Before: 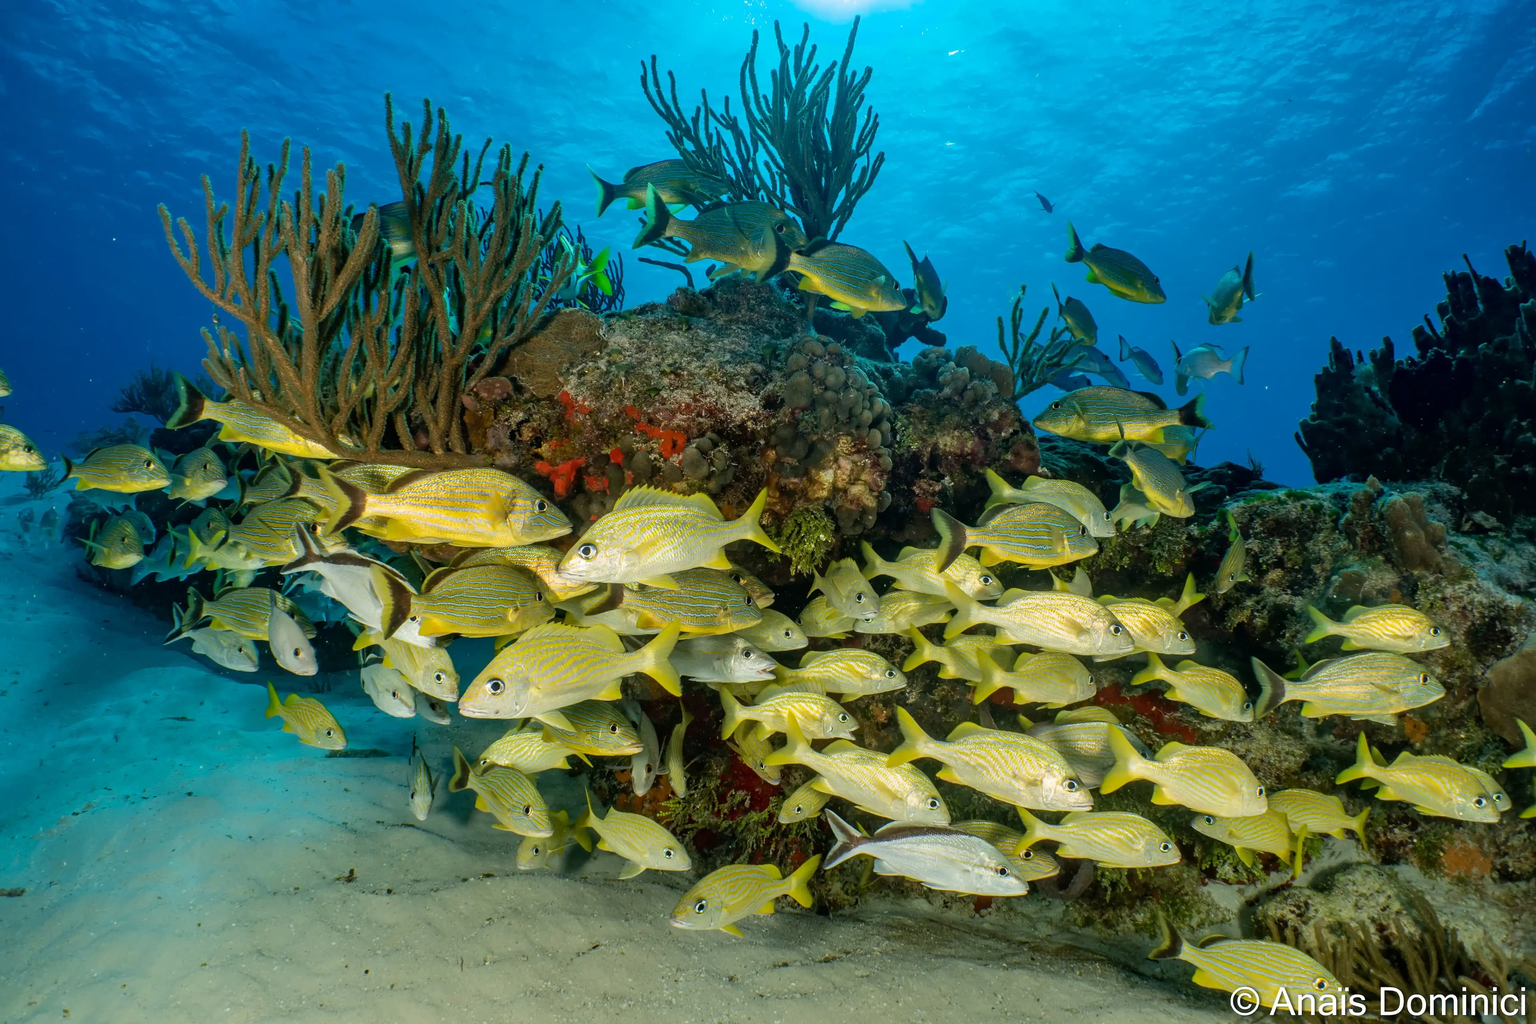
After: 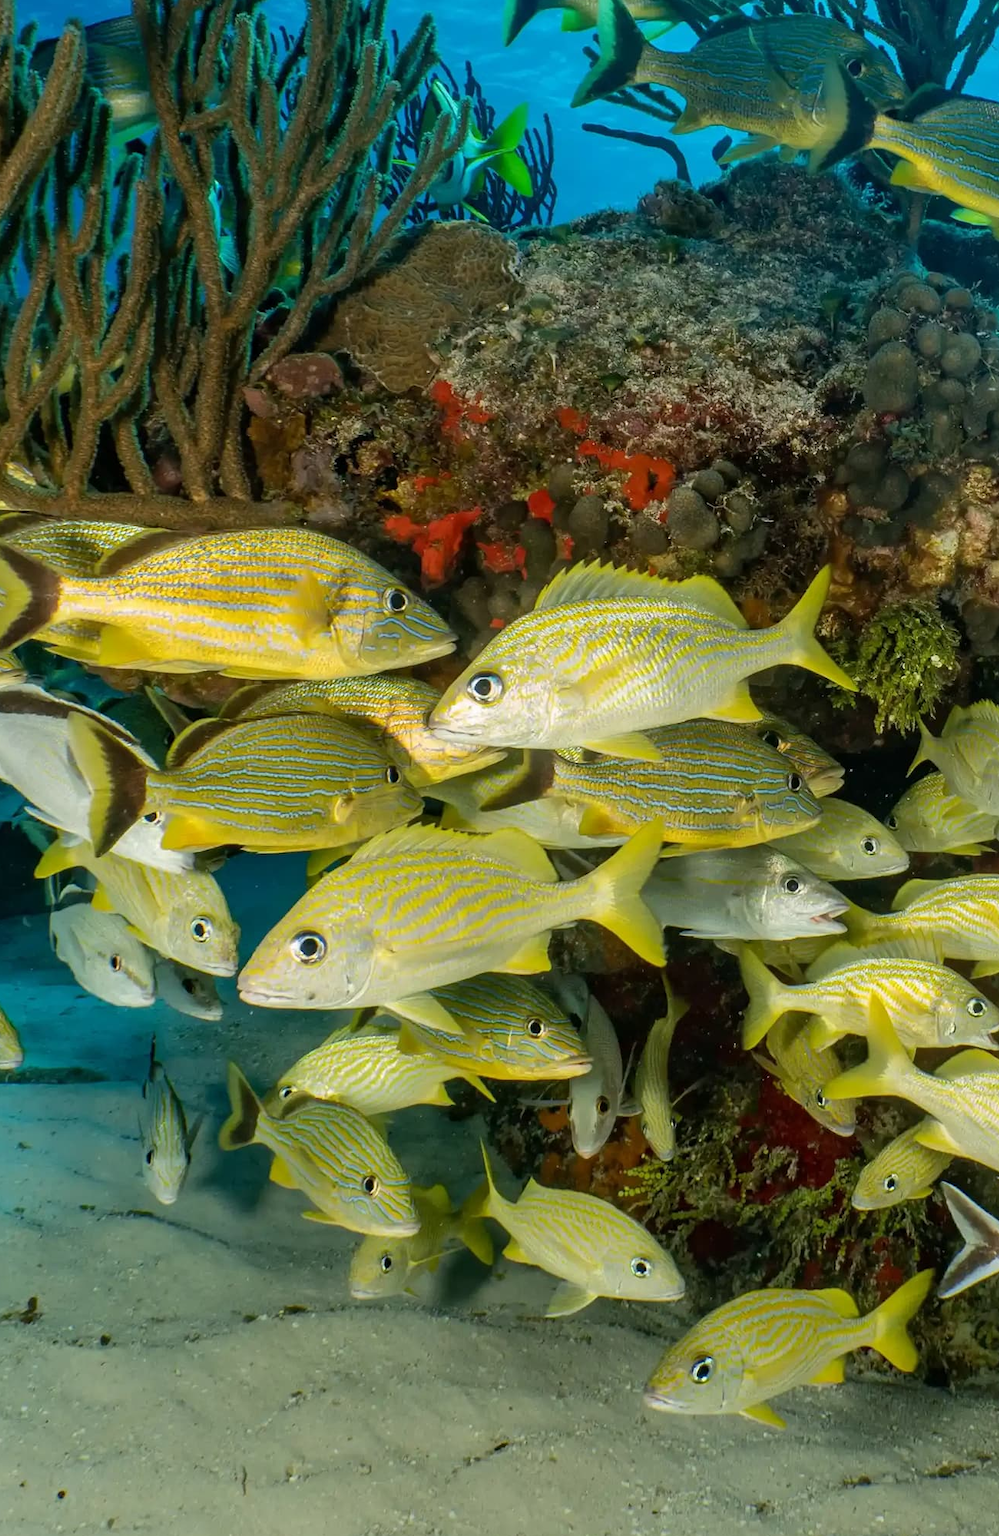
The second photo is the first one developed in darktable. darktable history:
crop and rotate: left 21.805%, top 18.883%, right 44.301%, bottom 2.969%
